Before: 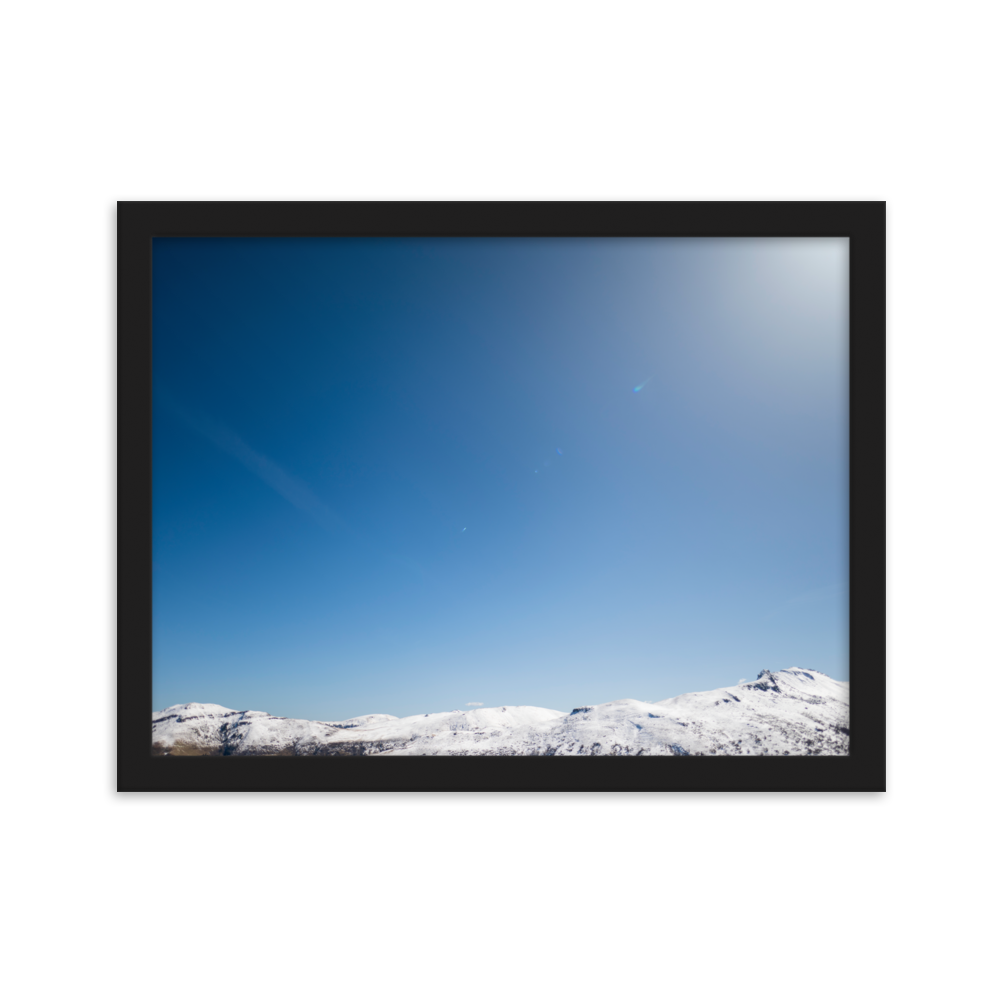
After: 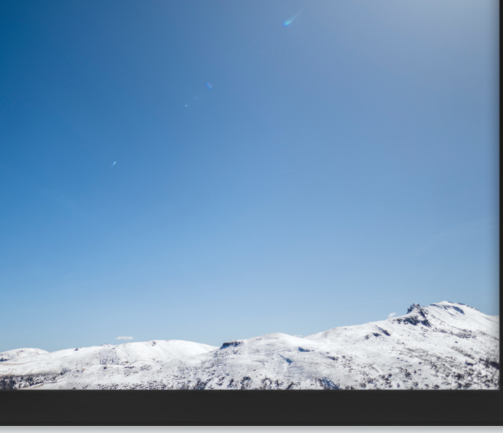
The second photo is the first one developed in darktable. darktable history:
crop: left 35.03%, top 36.625%, right 14.663%, bottom 20.057%
local contrast: on, module defaults
white balance: red 0.986, blue 1.01
